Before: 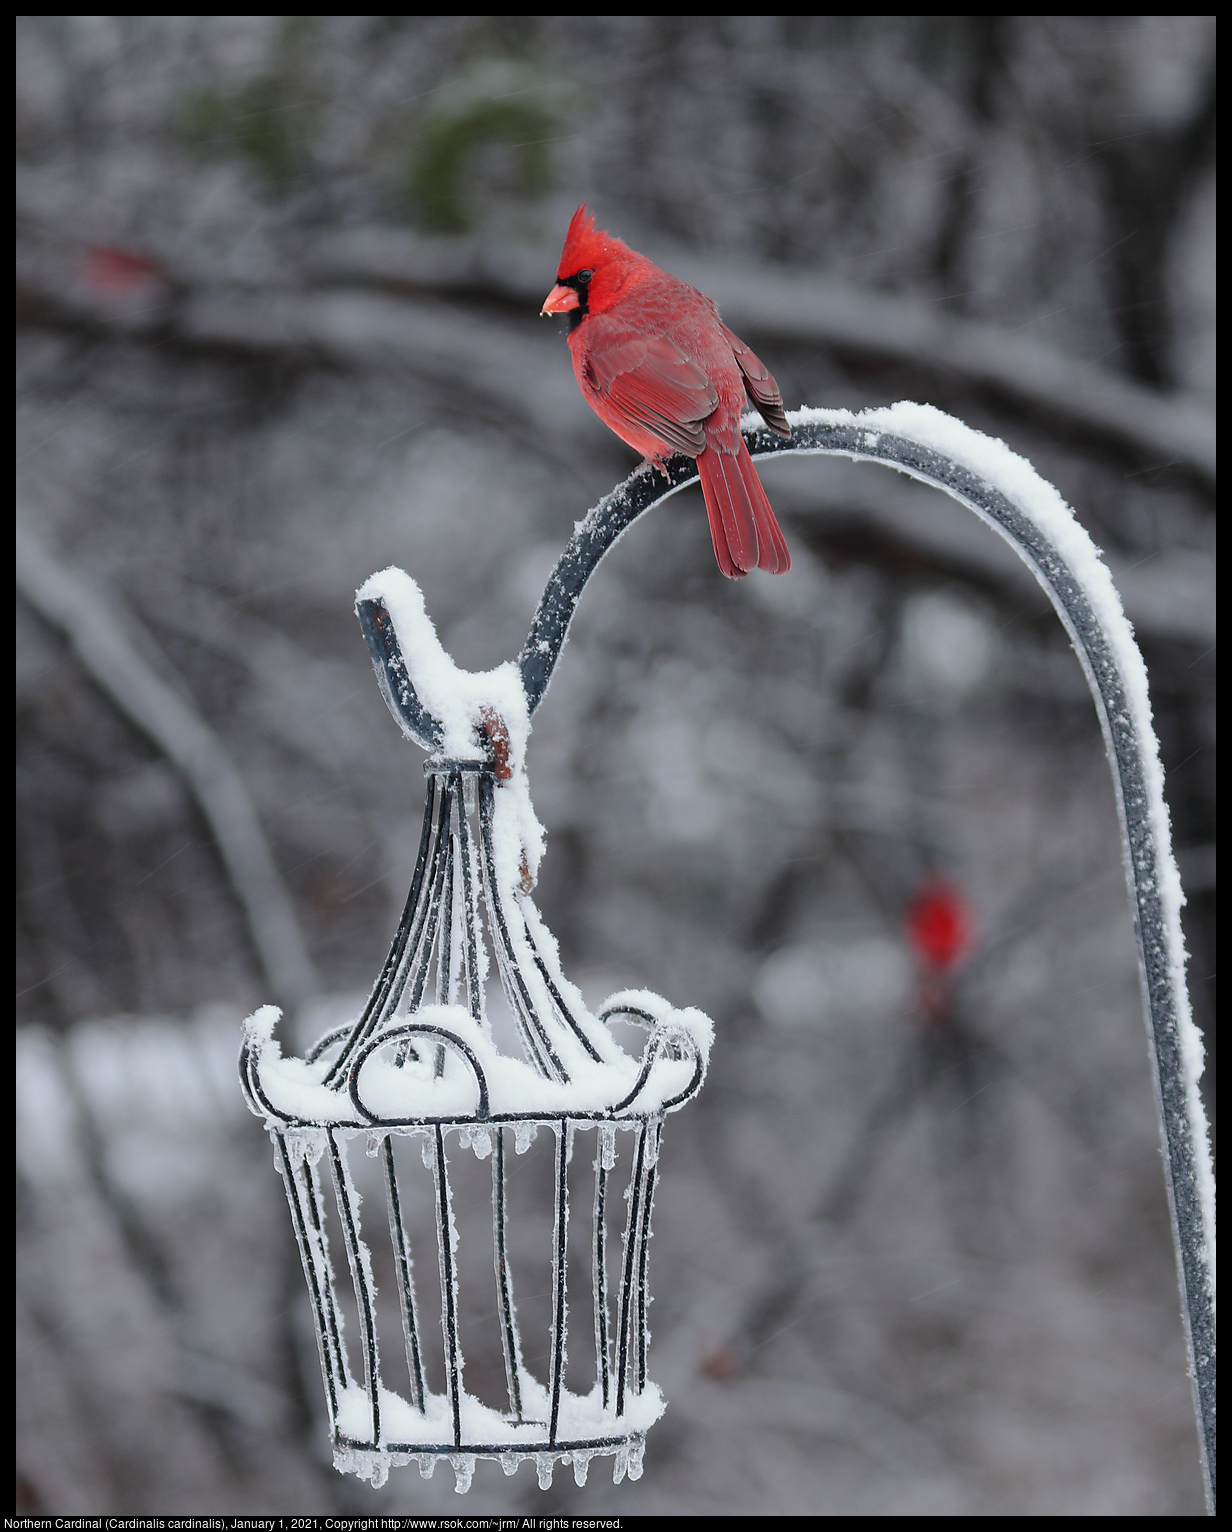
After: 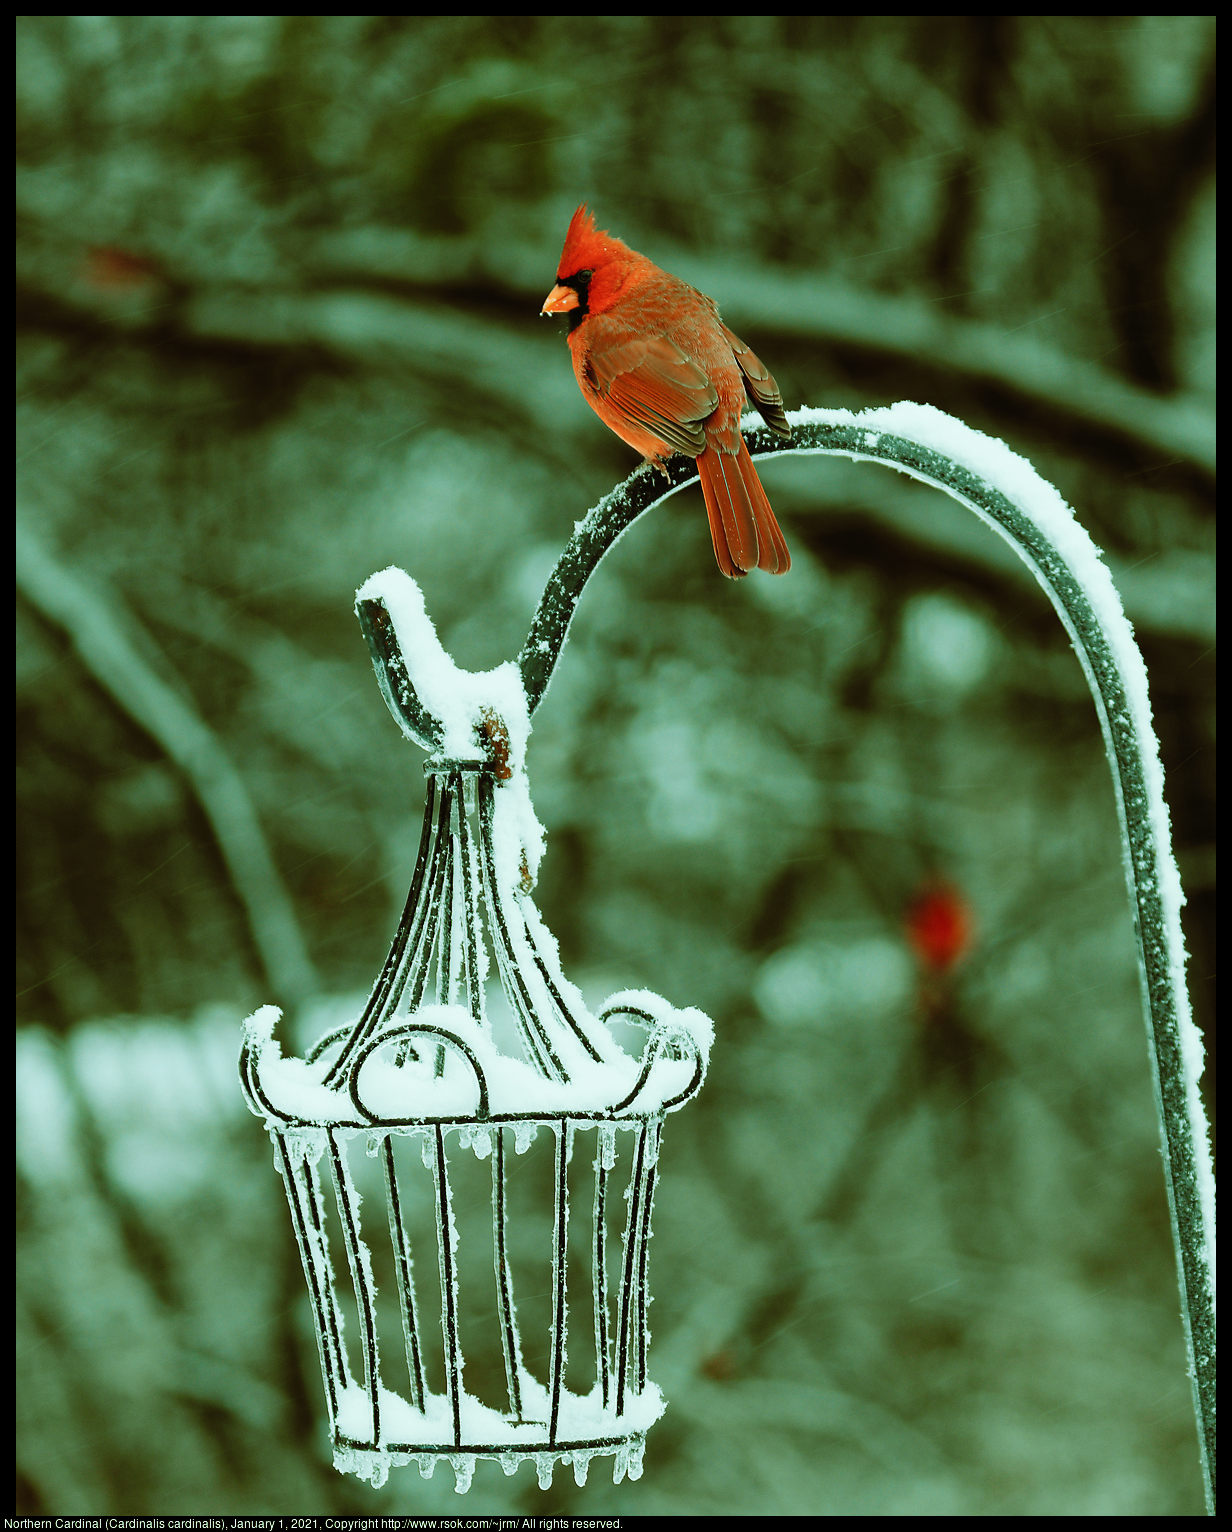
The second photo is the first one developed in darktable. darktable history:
tone curve: curves: ch0 [(0, 0) (0.003, 0.002) (0.011, 0.006) (0.025, 0.014) (0.044, 0.02) (0.069, 0.027) (0.1, 0.036) (0.136, 0.05) (0.177, 0.081) (0.224, 0.118) (0.277, 0.183) (0.335, 0.262) (0.399, 0.351) (0.468, 0.456) (0.543, 0.571) (0.623, 0.692) (0.709, 0.795) (0.801, 0.88) (0.898, 0.948) (1, 1)], preserve colors none
color look up table: target L [92.85, 86.61, 80.66, 81.57, 73.69, 65.98, 65.36, 58.35, 60.01, 52.34, 45.74, 25.23, 200.13, 87.55, 81.68, 70.7, 63.7, 61.36, 57.18, 50.57, 44.71, 45.8, 41.29, 23.03, 9.802, 0, 84.75, 72.16, 69.49, 61.12, 51.97, 54.3, 52.61, 43.09, 30.19, 32.63, 30.89, 20.8, 16.29, 14.42, 7.135, 93.76, 83.87, 82.07, 66.26, 57.71, 50.07, 40.05, 36.16], target a [-20.14, -5.89, -20.77, -51.76, -46.84, -37.24, -11.91, -38.18, -2.131, -32.99, -20.99, -13.47, 0, -4.66, 5.22, 20.46, 23.13, 8.541, 29.36, 43.32, -7.546, 36.54, 12.4, 25.89, 18.24, 0, -8.65, -16.16, 12.81, 35.7, 52.59, 2.284, -3.957, 5.528, 31.1, 32.53, 8.723, 30.02, 1.638, -1.274, 16.58, -19.92, -47.01, -34.92, -26.31, -28.06, -20.63, -24.77, -13.2], target b [13.68, 56.25, 62.75, 12.99, 43.12, 7.292, 30.93, 31.05, 44.9, 36.18, 29.84, 24.03, 0, 32.98, 15.21, 49.23, 50.51, 39.7, 27.44, 43.07, 20.4, 36.82, 33.24, 34.37, 14.16, 0, -2.291, -25.1, -8.346, -20.46, 27.47, -25.51, -42.4, 11.98, -14.72, -60.92, -34.7, 14.43, 18.52, -2.199, -21.42, -4.437, -9.312, -15.13, -25.34, -0.027, -6.109, 15.55, -7.395], num patches 49
